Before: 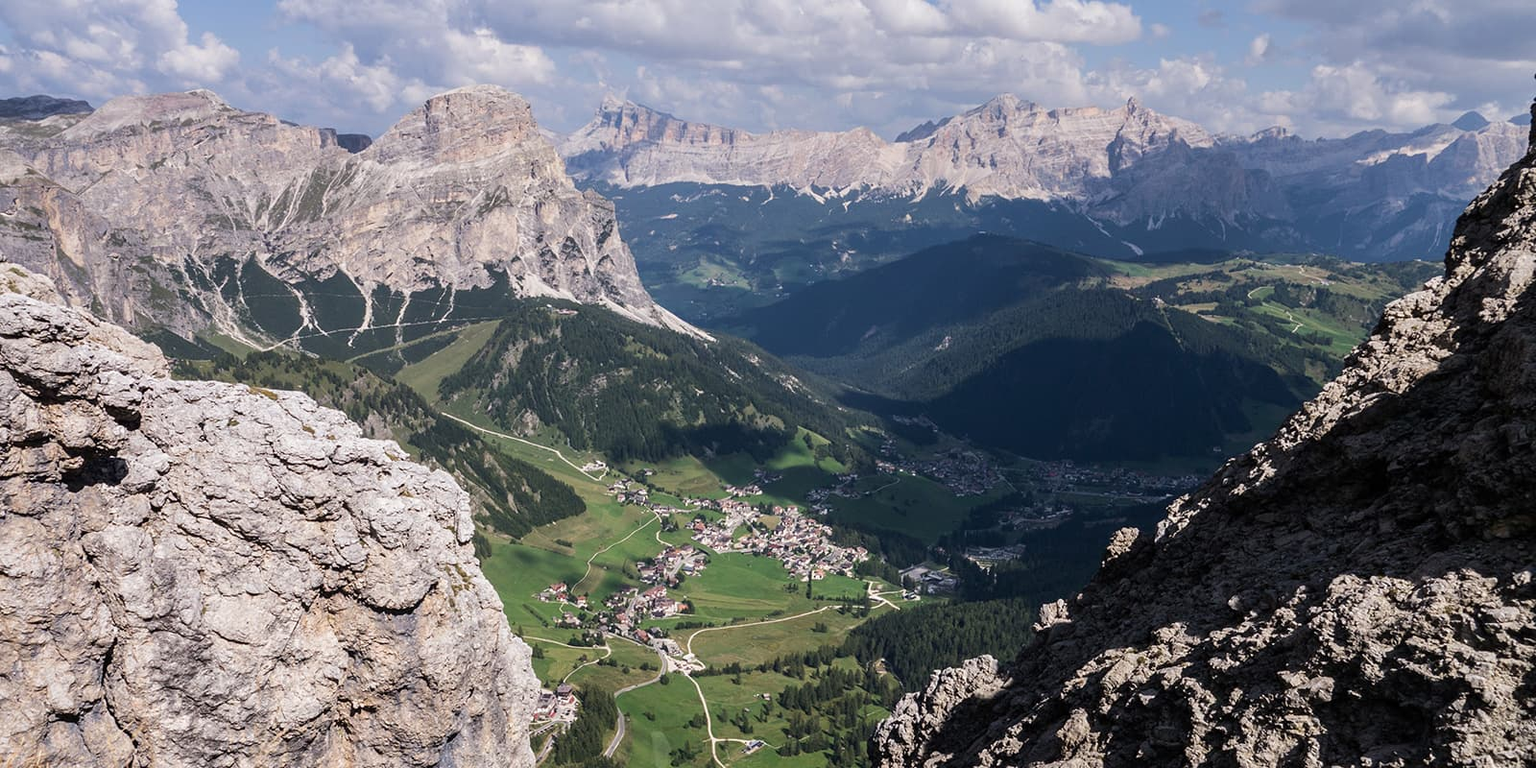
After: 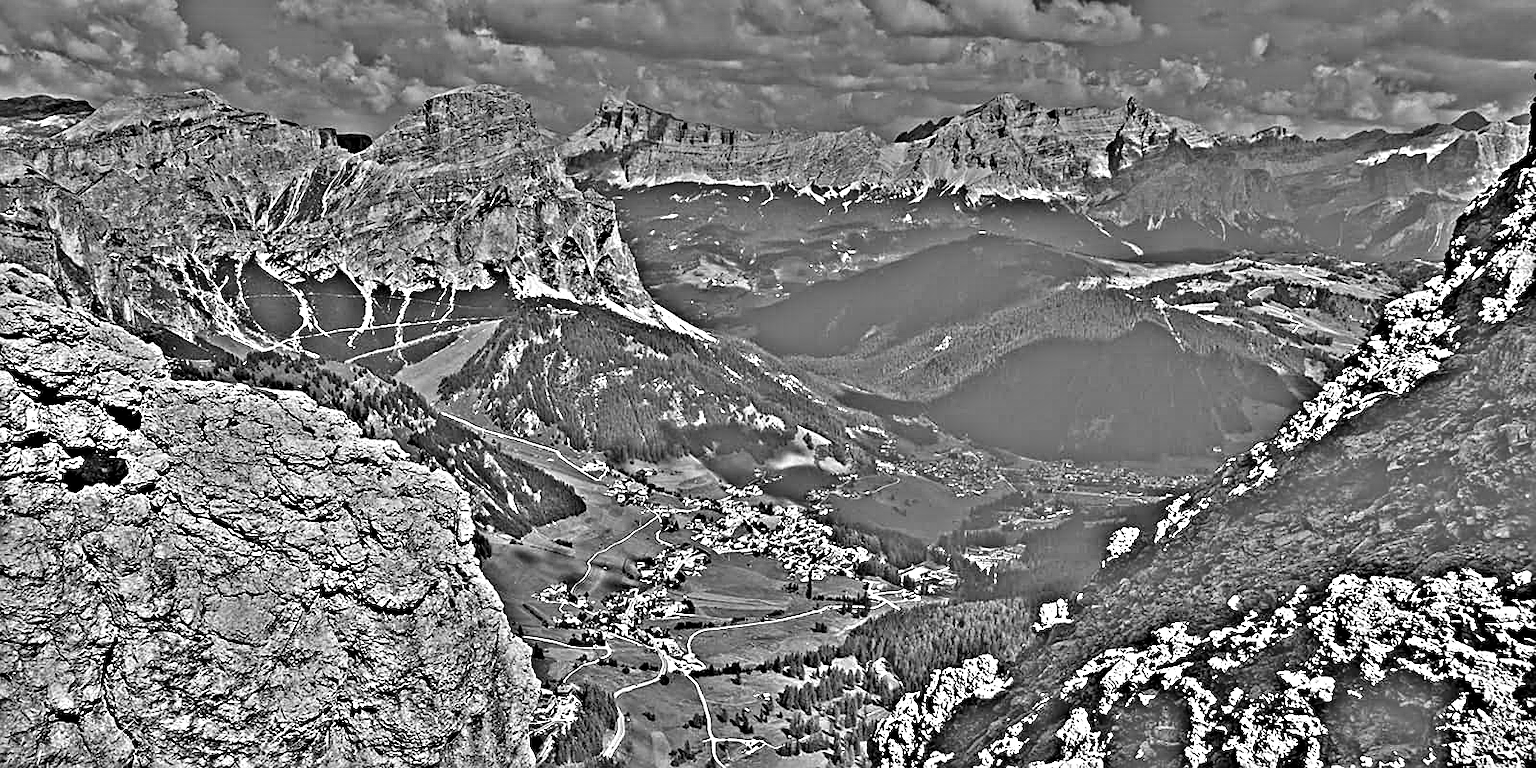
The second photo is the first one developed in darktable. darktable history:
exposure: exposure 0.559 EV, compensate highlight preservation false
color balance: input saturation 99%
highpass: sharpness 49.79%, contrast boost 49.79%
sharpen: on, module defaults
